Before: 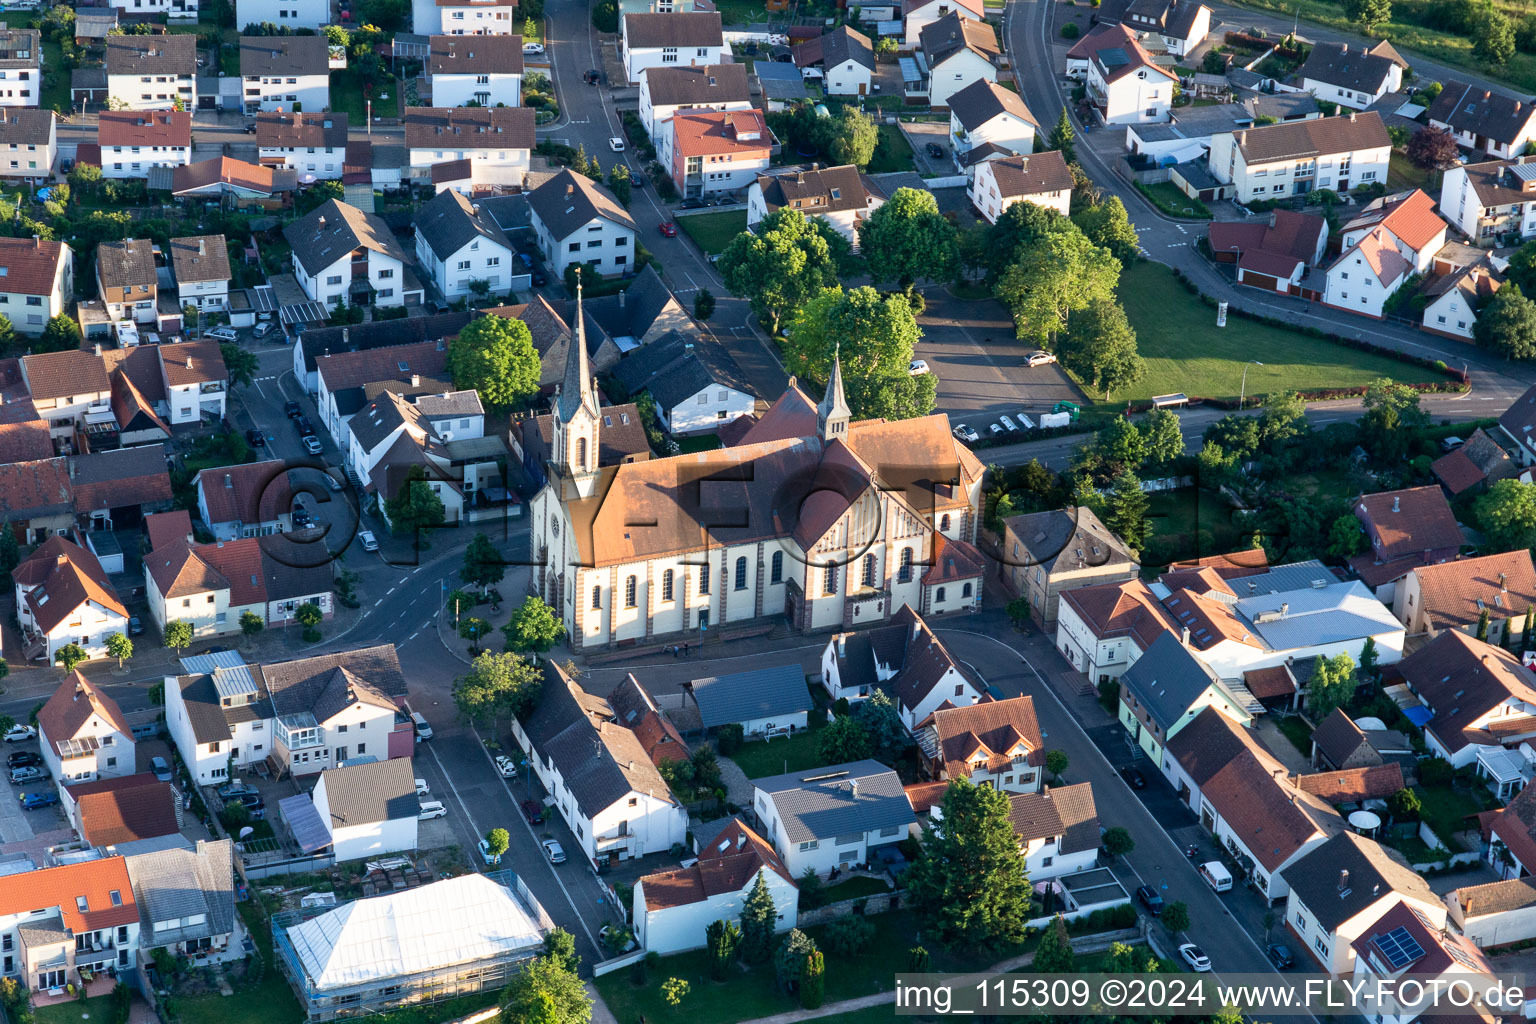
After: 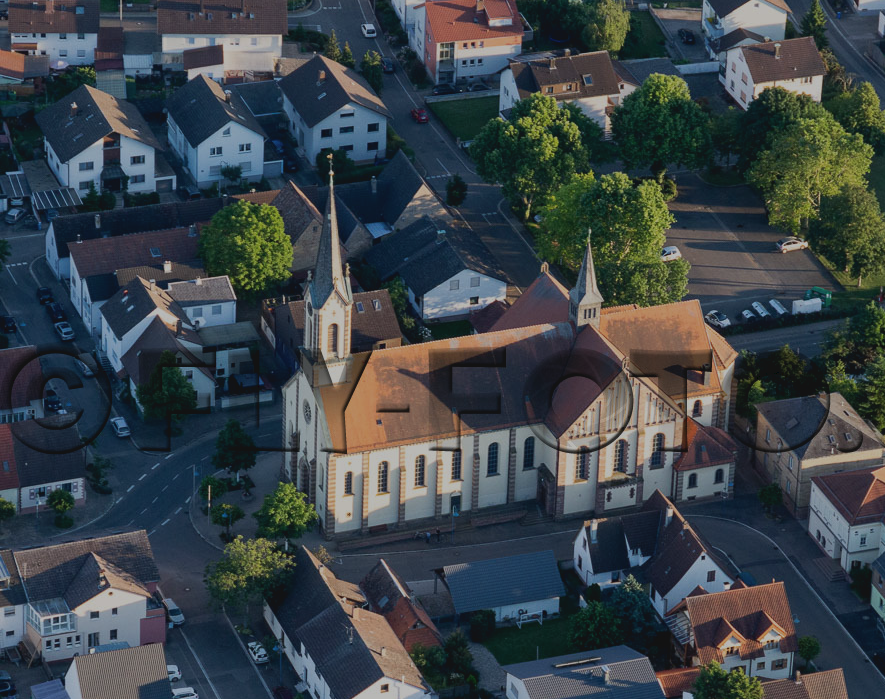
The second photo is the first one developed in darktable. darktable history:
tone curve: curves: ch0 [(0, 0) (0.003, 0.051) (0.011, 0.054) (0.025, 0.056) (0.044, 0.07) (0.069, 0.092) (0.1, 0.119) (0.136, 0.149) (0.177, 0.189) (0.224, 0.231) (0.277, 0.278) (0.335, 0.329) (0.399, 0.386) (0.468, 0.454) (0.543, 0.524) (0.623, 0.603) (0.709, 0.687) (0.801, 0.776) (0.898, 0.878) (1, 1)], preserve colors none
exposure: exposure -0.929 EV, compensate highlight preservation false
crop: left 16.18%, top 11.199%, right 26.151%, bottom 20.526%
